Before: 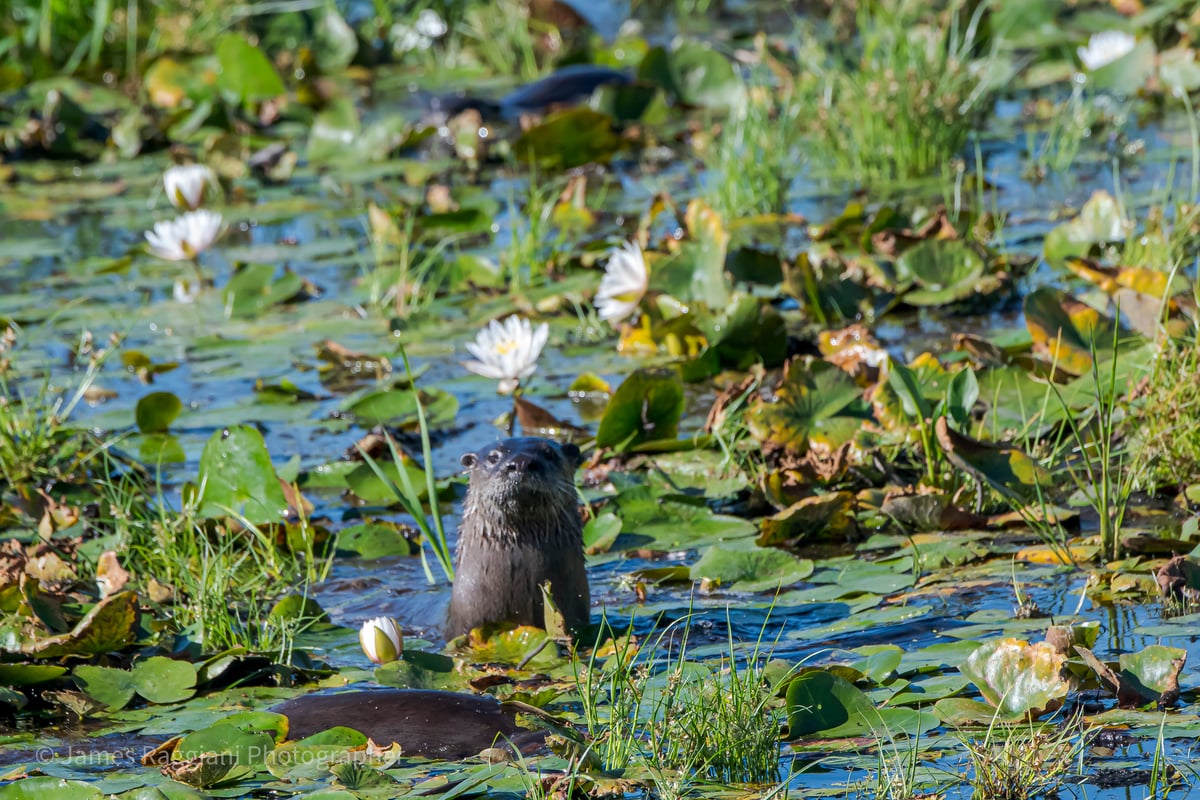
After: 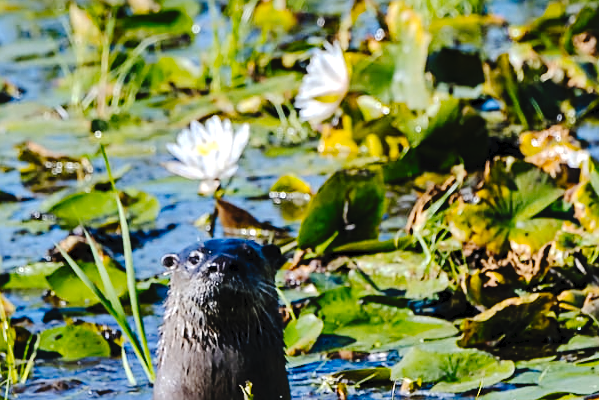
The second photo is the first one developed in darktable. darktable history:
sharpen: on, module defaults
color balance rgb: shadows lift › luminance -10%, power › luminance -9%, linear chroma grading › global chroma 10%, global vibrance 10%, contrast 15%, saturation formula JzAzBz (2021)
crop: left 25%, top 25%, right 25%, bottom 25%
color contrast: green-magenta contrast 0.8, blue-yellow contrast 1.1, unbound 0
tone curve: curves: ch0 [(0, 0) (0.003, 0.031) (0.011, 0.033) (0.025, 0.038) (0.044, 0.049) (0.069, 0.059) (0.1, 0.071) (0.136, 0.093) (0.177, 0.142) (0.224, 0.204) (0.277, 0.292) (0.335, 0.387) (0.399, 0.484) (0.468, 0.567) (0.543, 0.643) (0.623, 0.712) (0.709, 0.776) (0.801, 0.837) (0.898, 0.903) (1, 1)], preserve colors none
contrast brightness saturation: contrast 0.07, brightness 0.08, saturation 0.18
shadows and highlights: soften with gaussian
